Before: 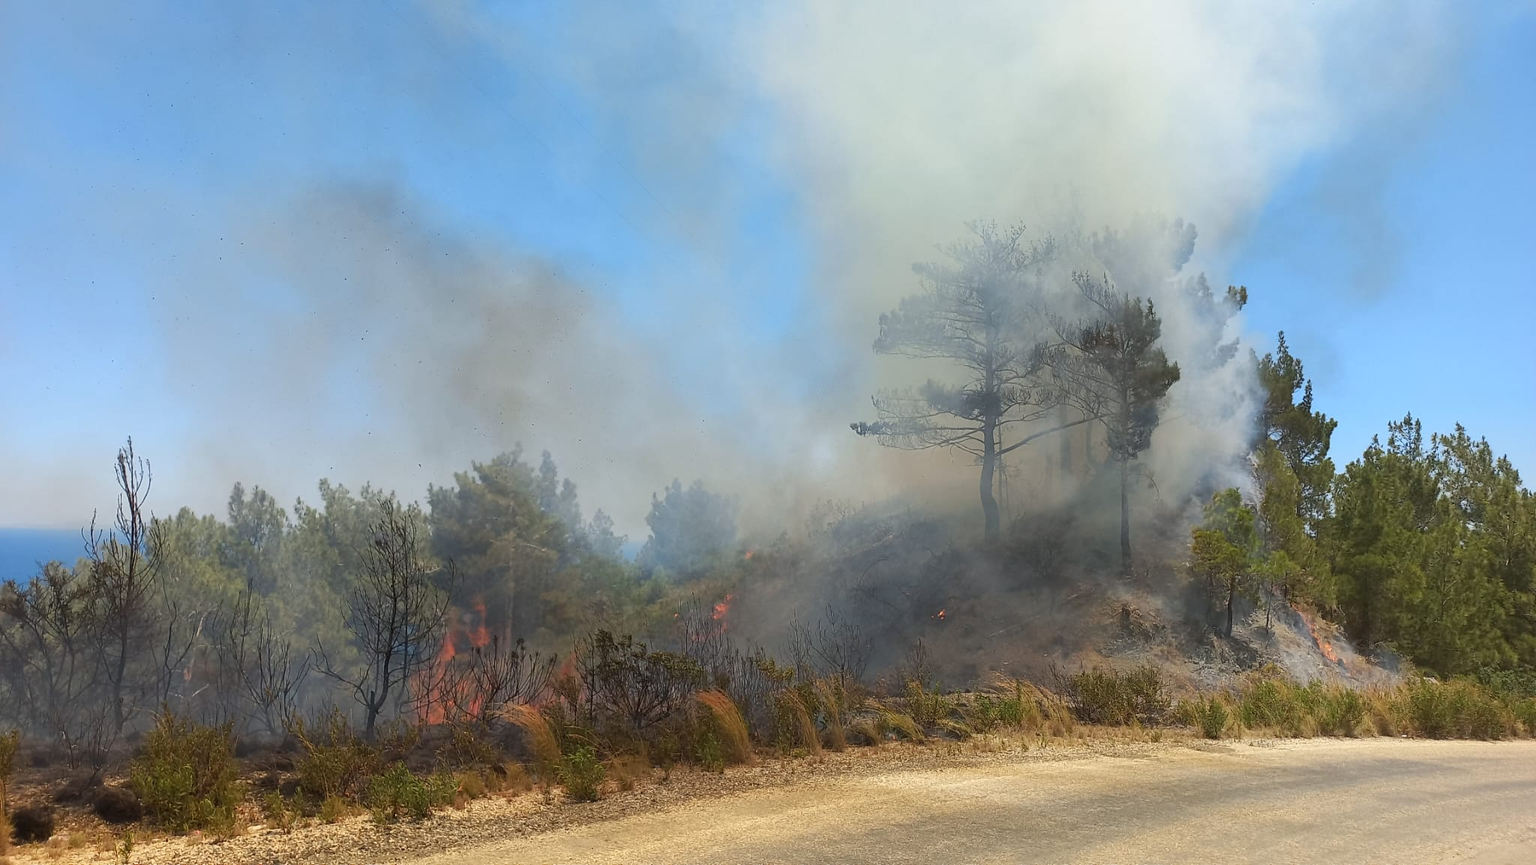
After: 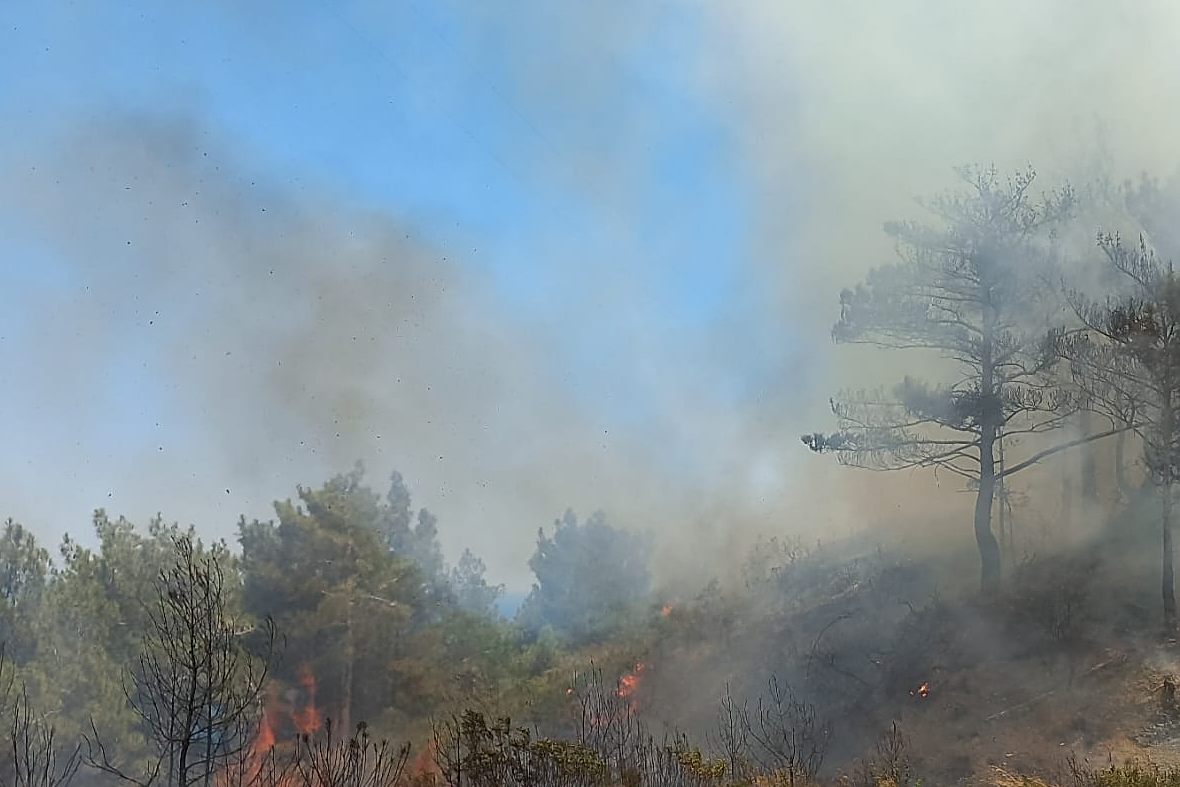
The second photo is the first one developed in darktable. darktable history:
sharpen: on, module defaults
crop: left 16.24%, top 11.229%, right 26.129%, bottom 20.497%
